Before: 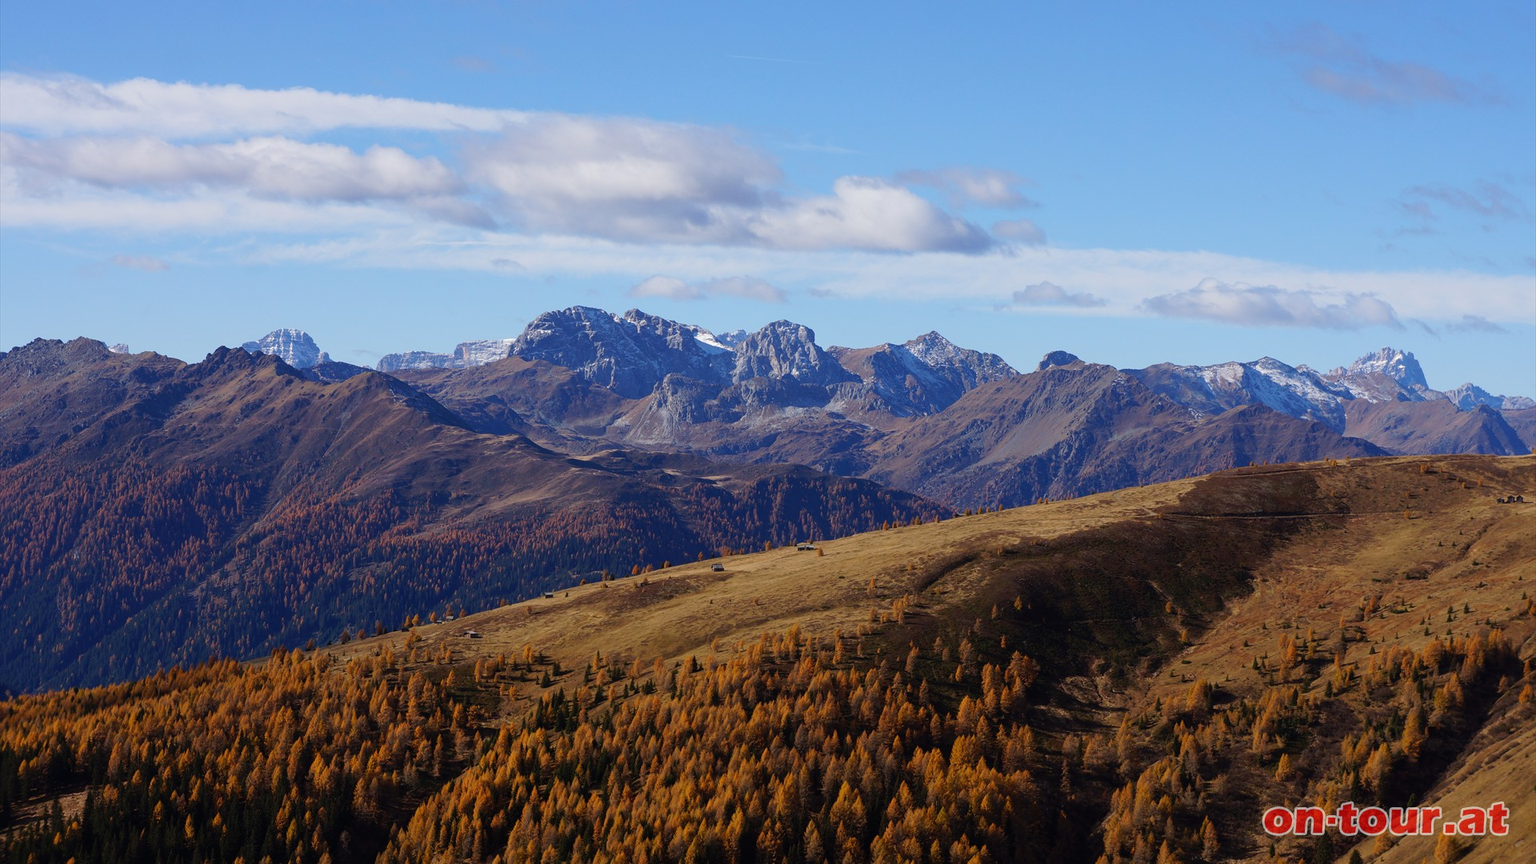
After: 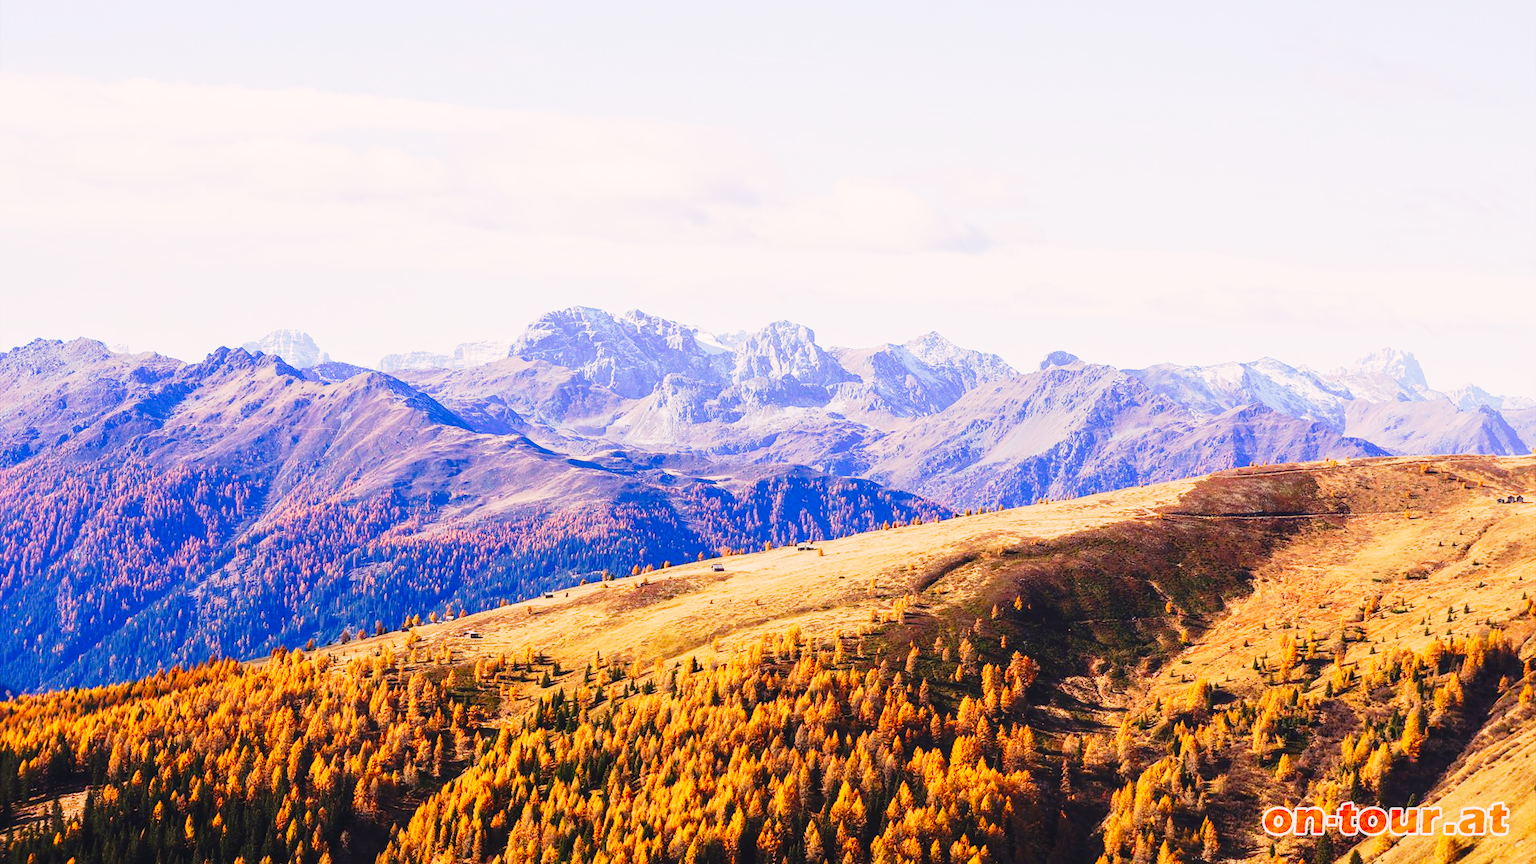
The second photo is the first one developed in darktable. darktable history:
tone curve: curves: ch0 [(0, 0) (0.417, 0.851) (1, 1)], preserve colors none
exposure: compensate highlight preservation false
color zones: curves: ch2 [(0, 0.5) (0.143, 0.5) (0.286, 0.489) (0.415, 0.421) (0.571, 0.5) (0.714, 0.5) (0.857, 0.5) (1, 0.5)]
local contrast: detail 109%
color correction: highlights a* 3.35, highlights b* 2.01, saturation 1.17
